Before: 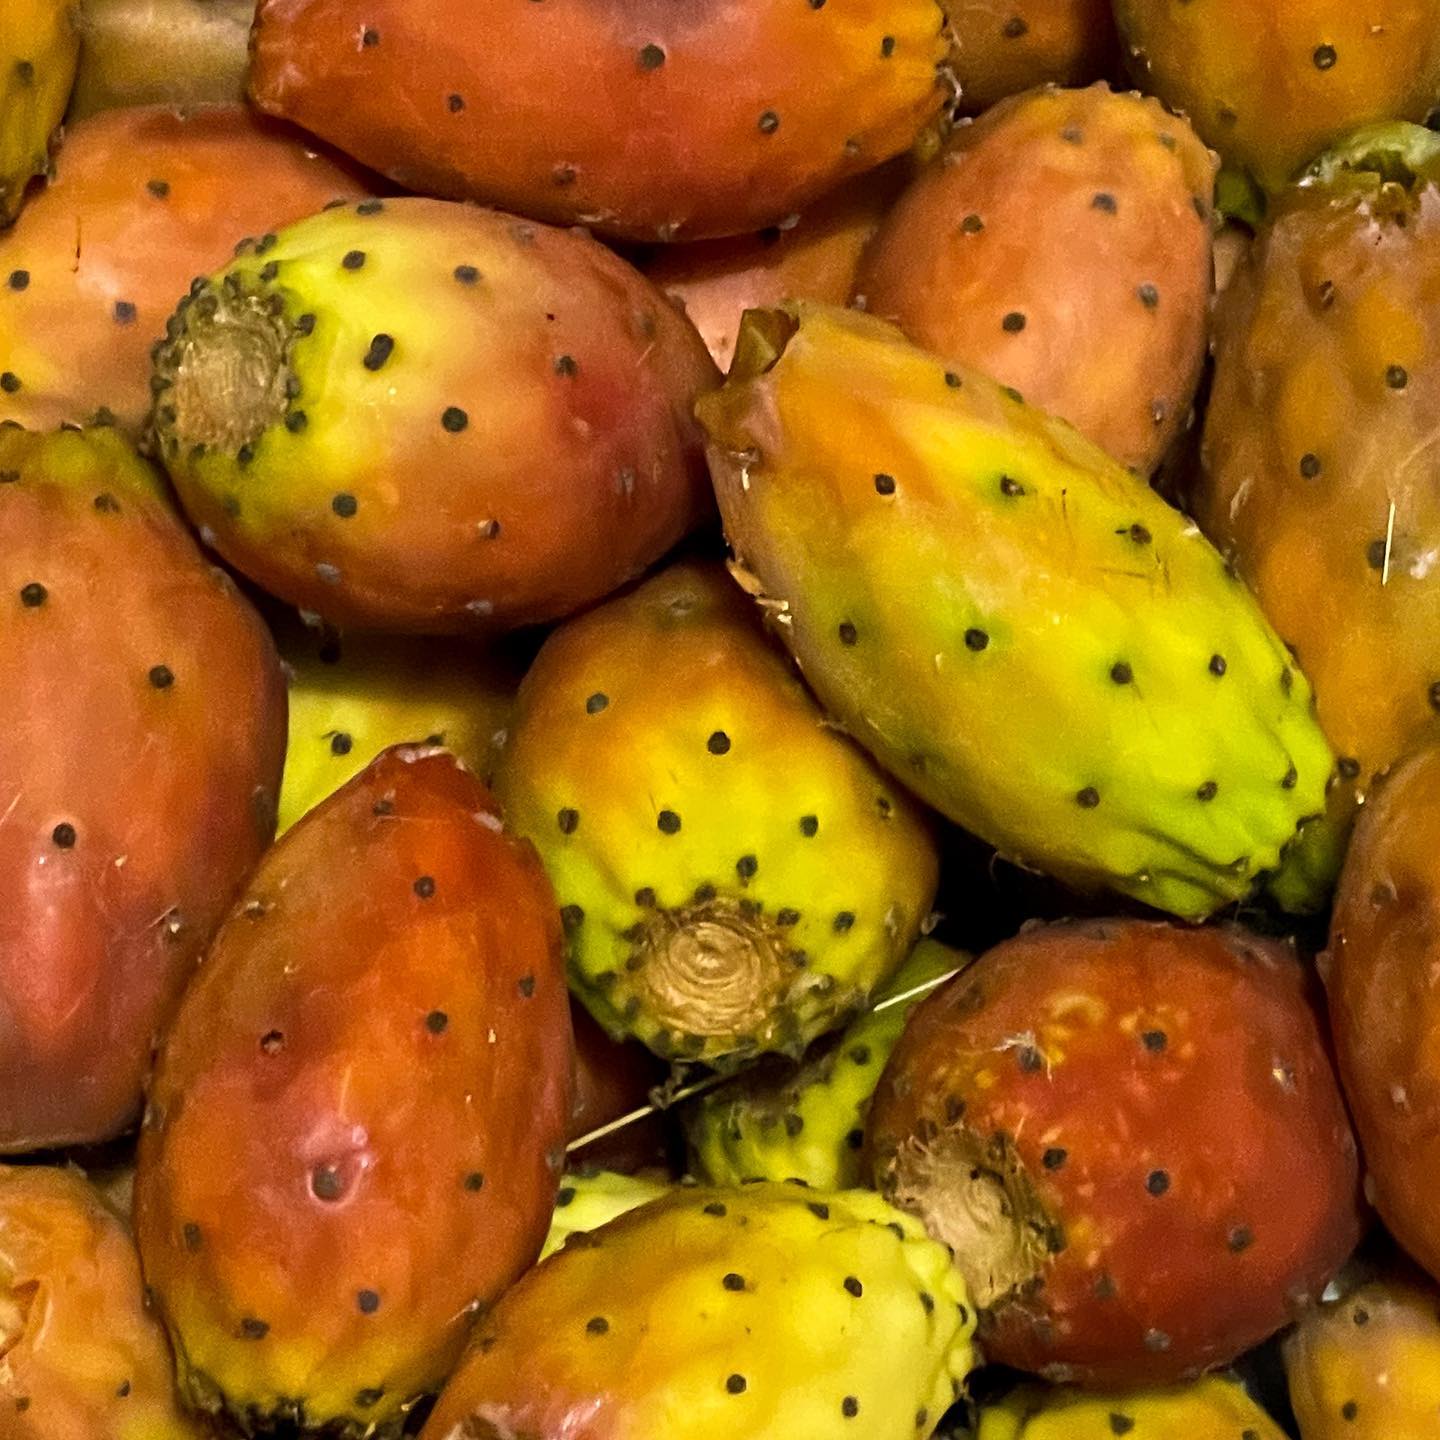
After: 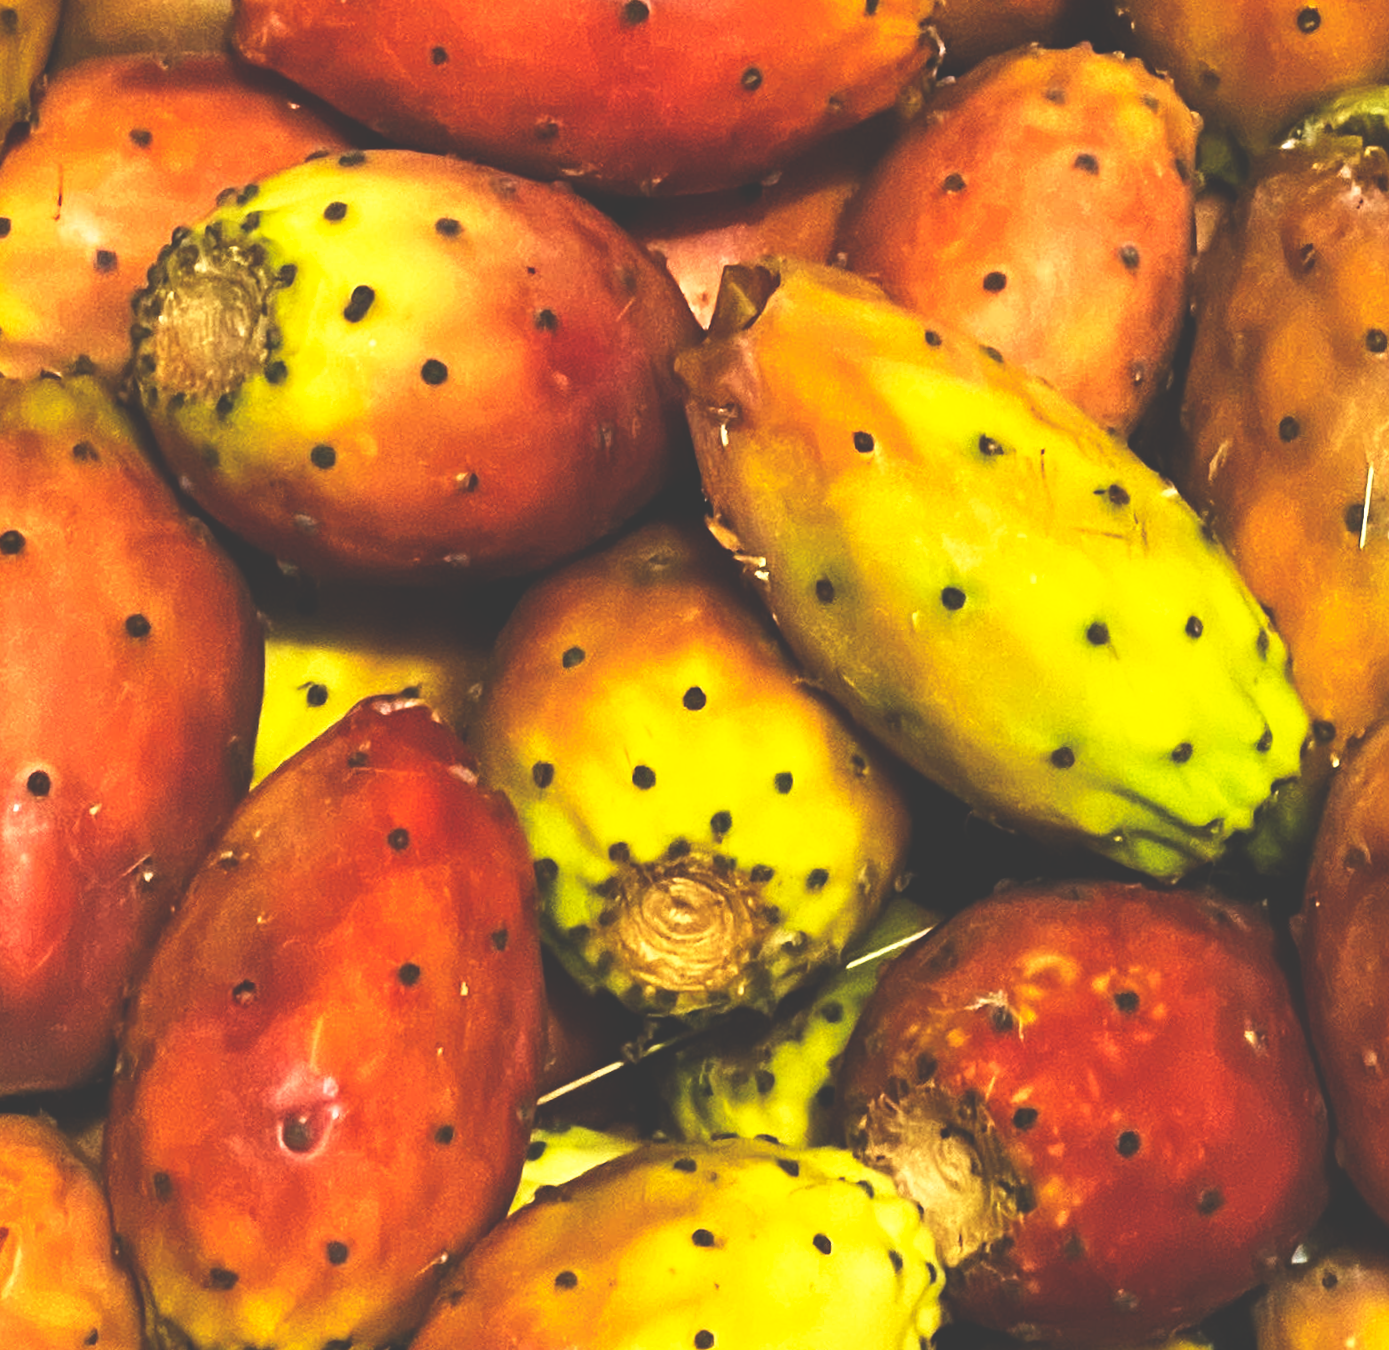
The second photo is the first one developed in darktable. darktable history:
exposure: black level correction -0.005, exposure 0.054 EV, compensate highlight preservation false
crop and rotate: angle -1.69°
rotate and perspective: rotation -1°, crop left 0.011, crop right 0.989, crop top 0.025, crop bottom 0.975
base curve: curves: ch0 [(0, 0.036) (0.007, 0.037) (0.604, 0.887) (1, 1)], preserve colors none
